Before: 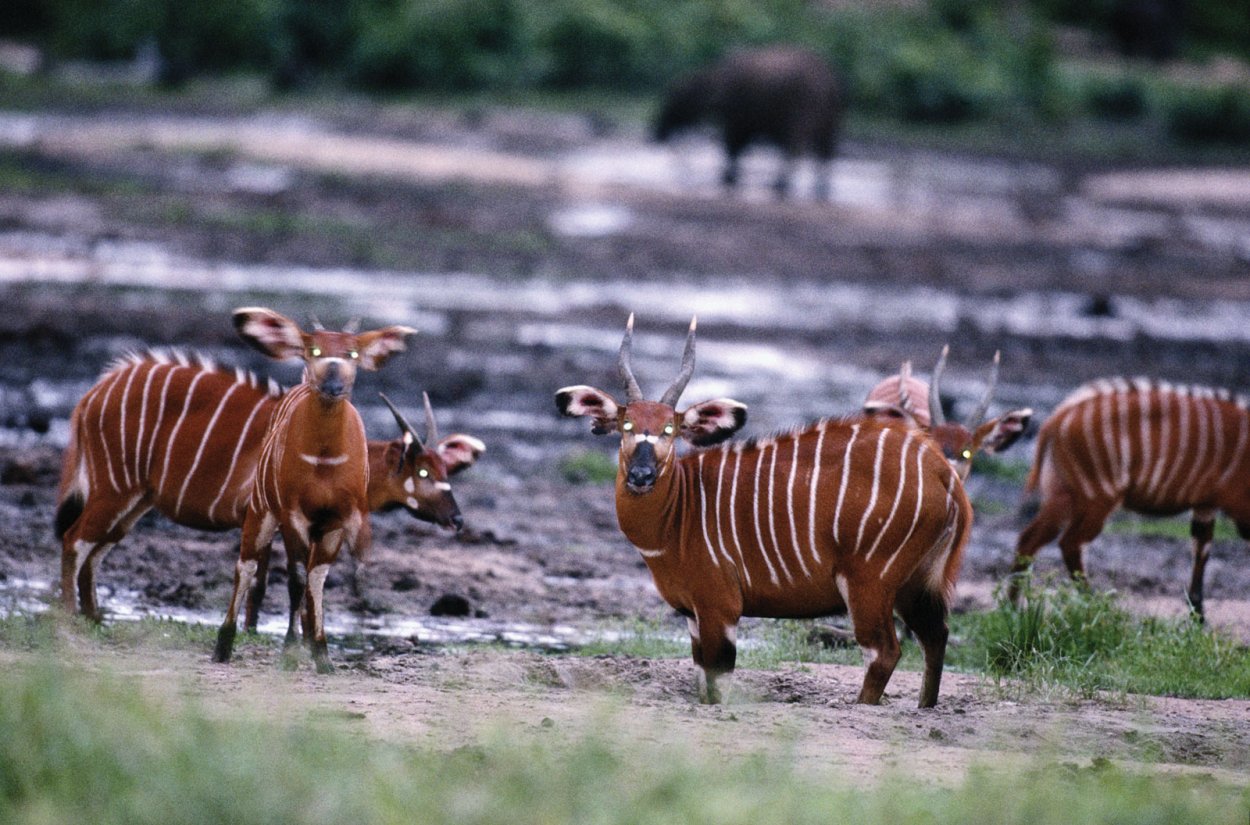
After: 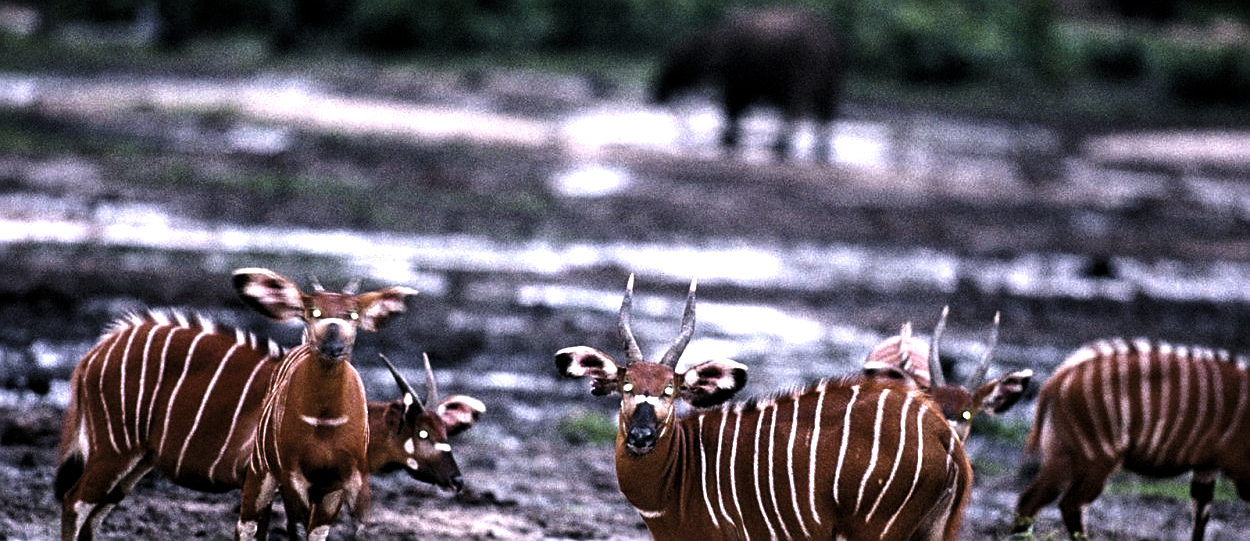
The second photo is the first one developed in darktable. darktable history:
levels: levels [0.044, 0.475, 0.791]
crop and rotate: top 4.848%, bottom 29.503%
sharpen: on, module defaults
